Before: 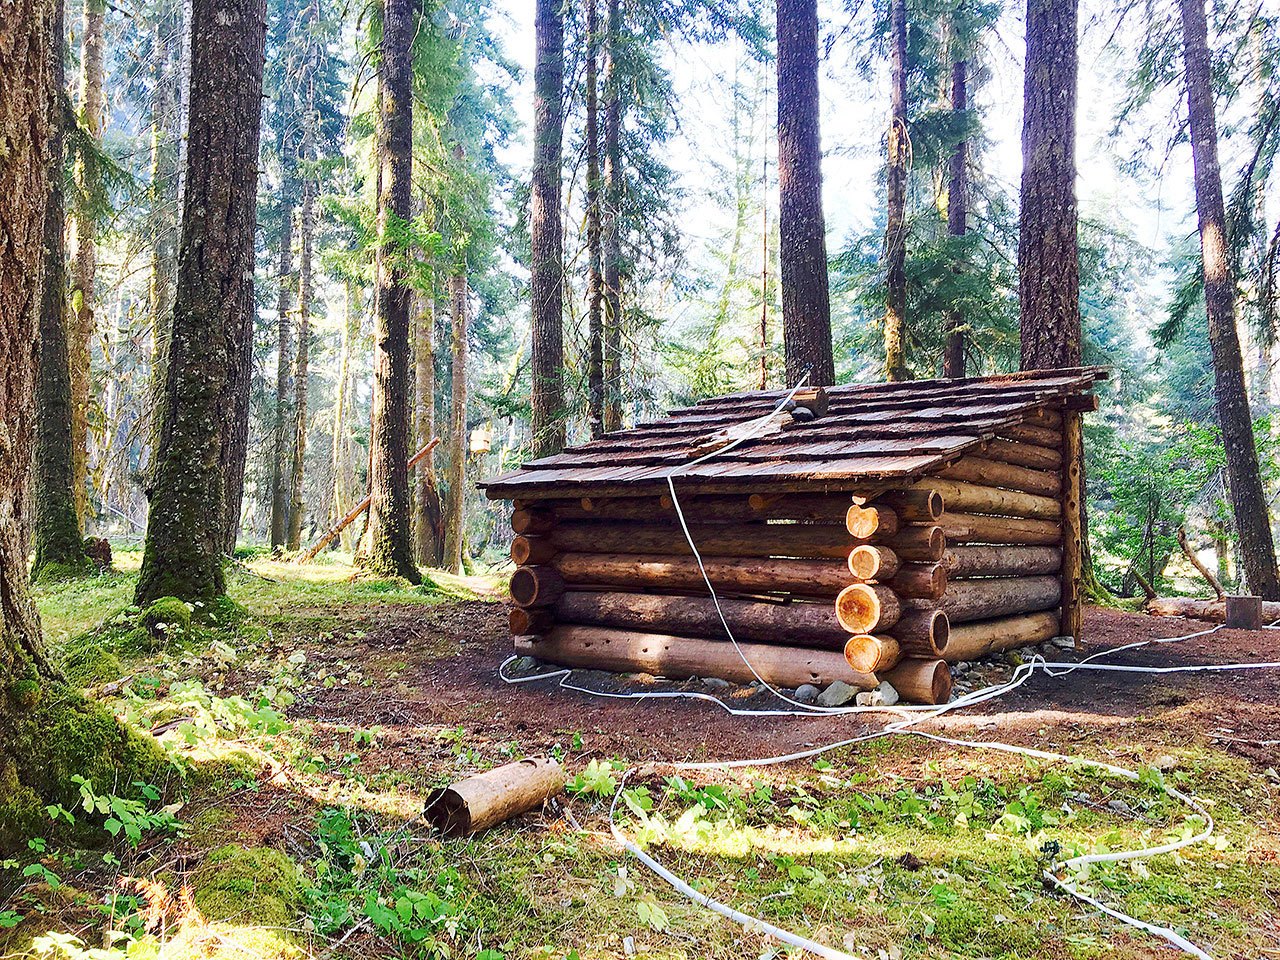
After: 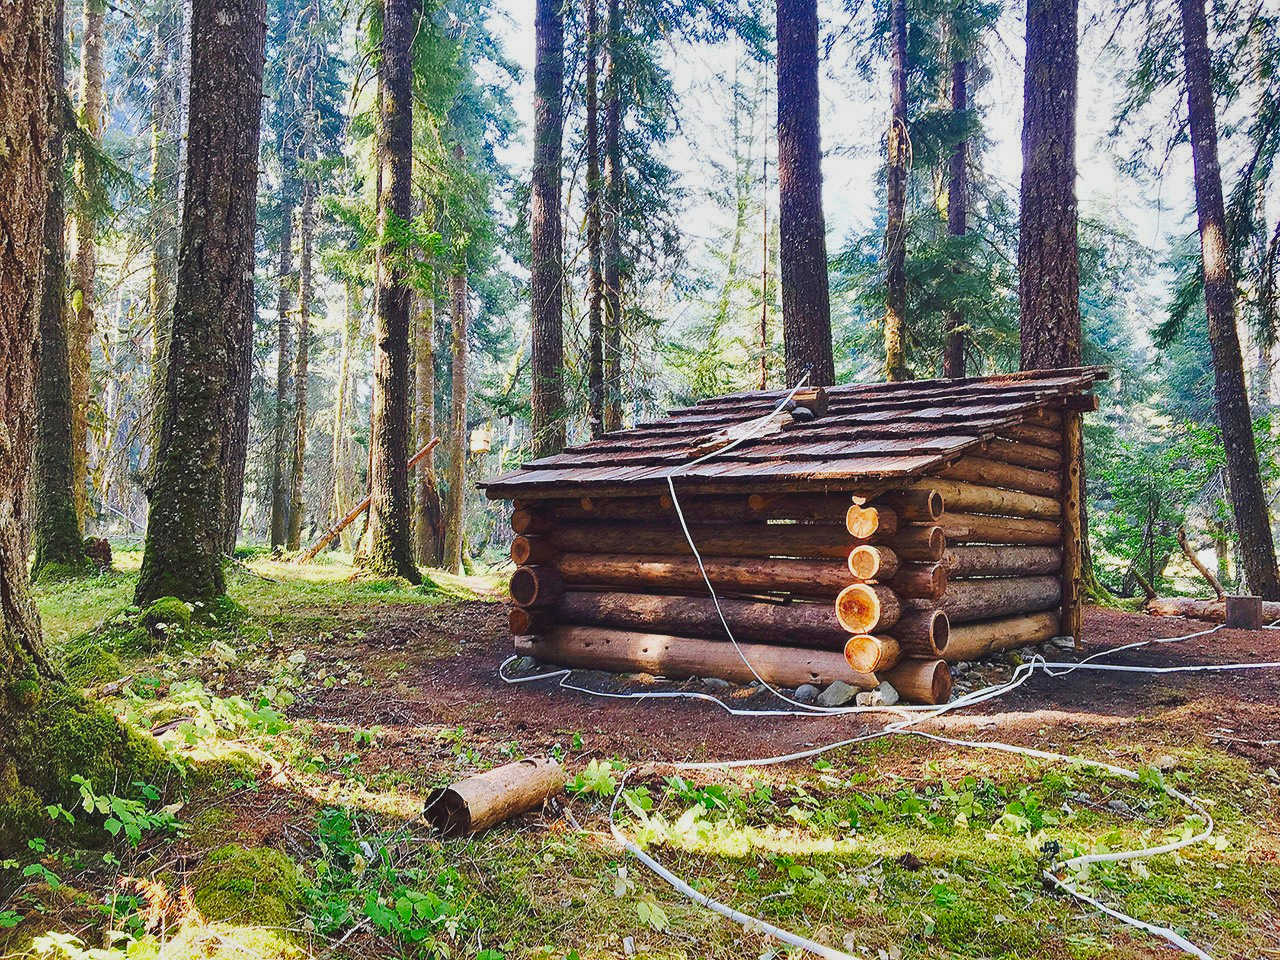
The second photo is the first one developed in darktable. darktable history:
contrast brightness saturation: contrast 0.042, saturation 0.072
tone equalizer: edges refinement/feathering 500, mask exposure compensation -1.57 EV, preserve details no
exposure: black level correction -0.008, exposure 0.07 EV, compensate highlight preservation false
shadows and highlights: shadows 81.4, white point adjustment -8.89, highlights -61.32, soften with gaussian
